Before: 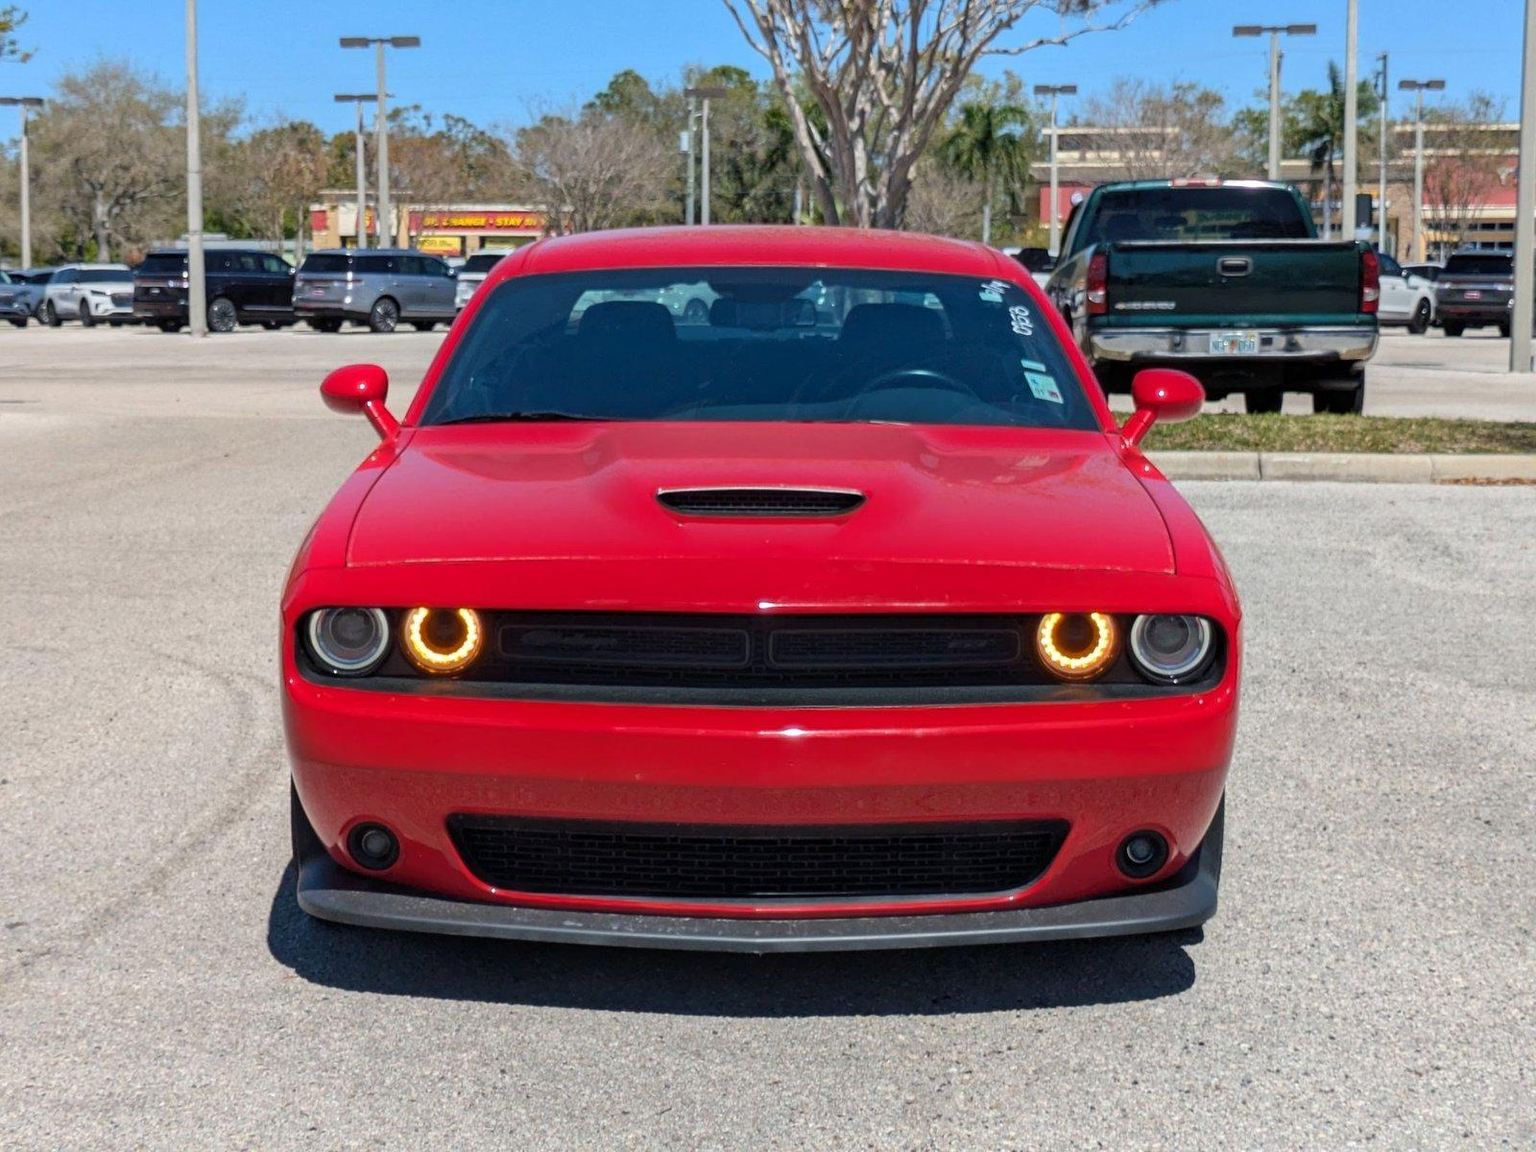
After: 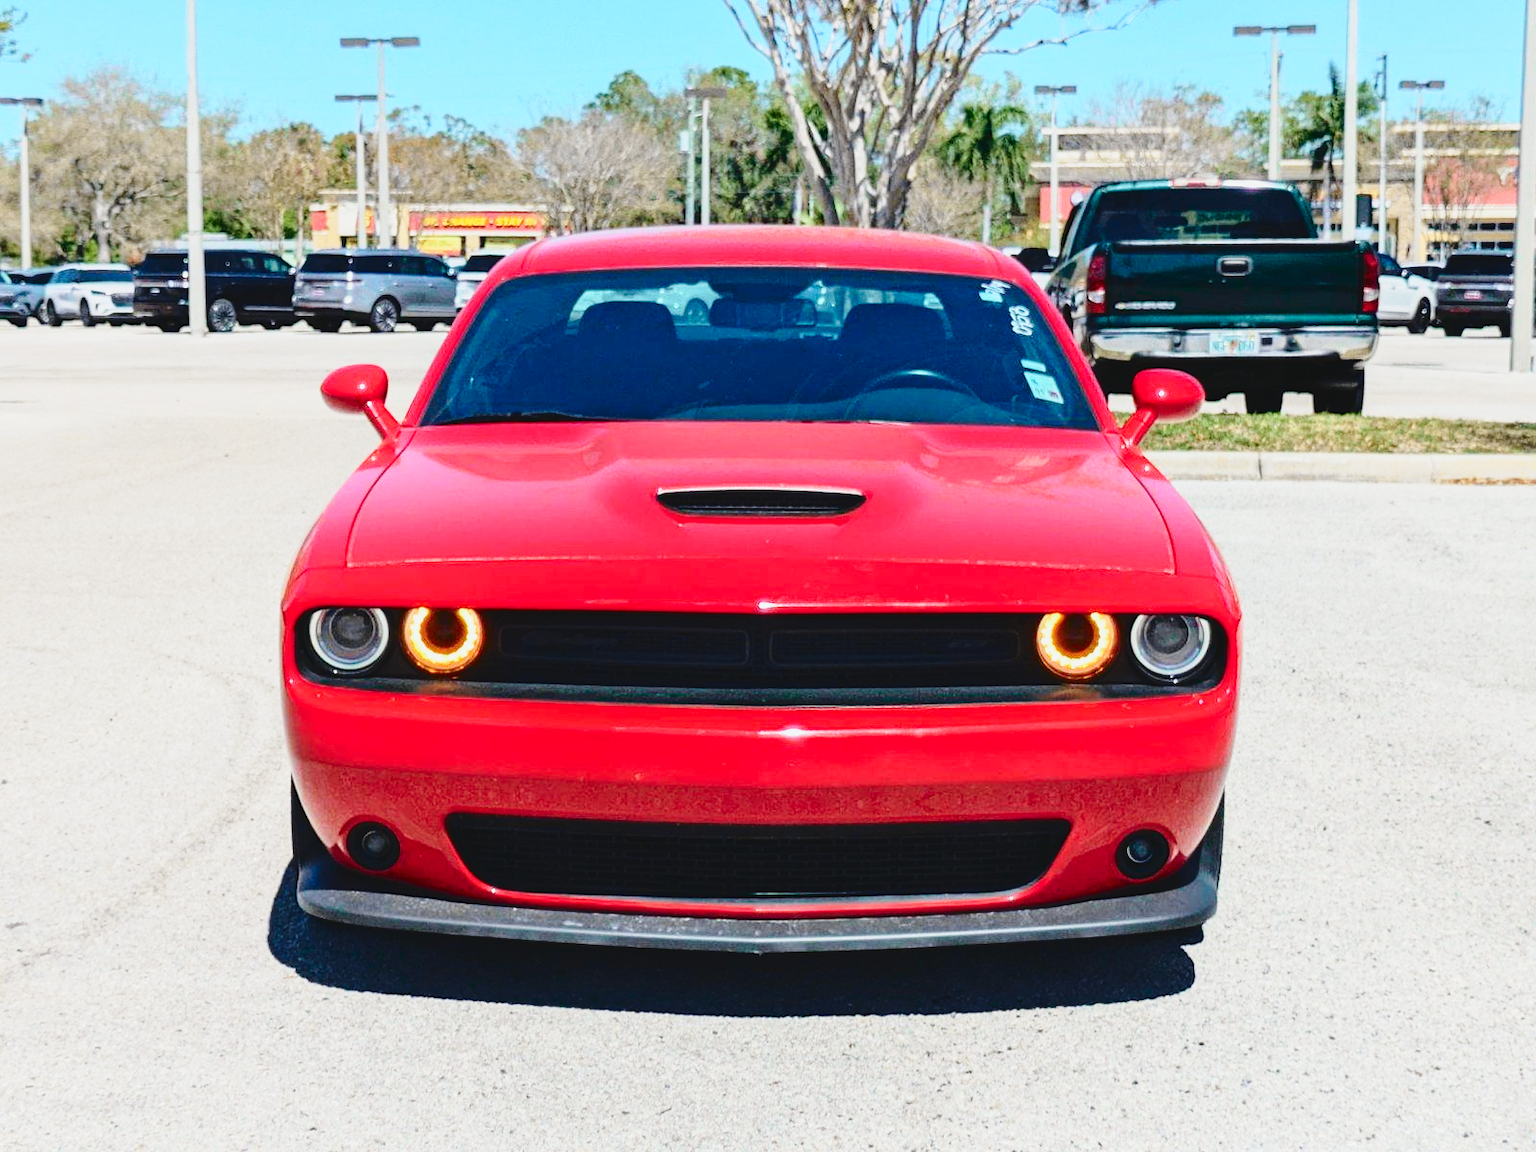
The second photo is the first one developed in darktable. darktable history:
base curve: curves: ch0 [(0, 0) (0.028, 0.03) (0.121, 0.232) (0.46, 0.748) (0.859, 0.968) (1, 1)], preserve colors none
tone curve: curves: ch0 [(0, 0.056) (0.049, 0.073) (0.155, 0.127) (0.33, 0.331) (0.432, 0.46) (0.601, 0.655) (0.843, 0.876) (1, 0.965)]; ch1 [(0, 0) (0.339, 0.334) (0.445, 0.419) (0.476, 0.454) (0.497, 0.494) (0.53, 0.511) (0.557, 0.549) (0.613, 0.614) (0.728, 0.729) (1, 1)]; ch2 [(0, 0) (0.327, 0.318) (0.417, 0.426) (0.46, 0.453) (0.502, 0.5) (0.526, 0.52) (0.54, 0.543) (0.606, 0.61) (0.74, 0.716) (1, 1)], color space Lab, independent channels, preserve colors none
